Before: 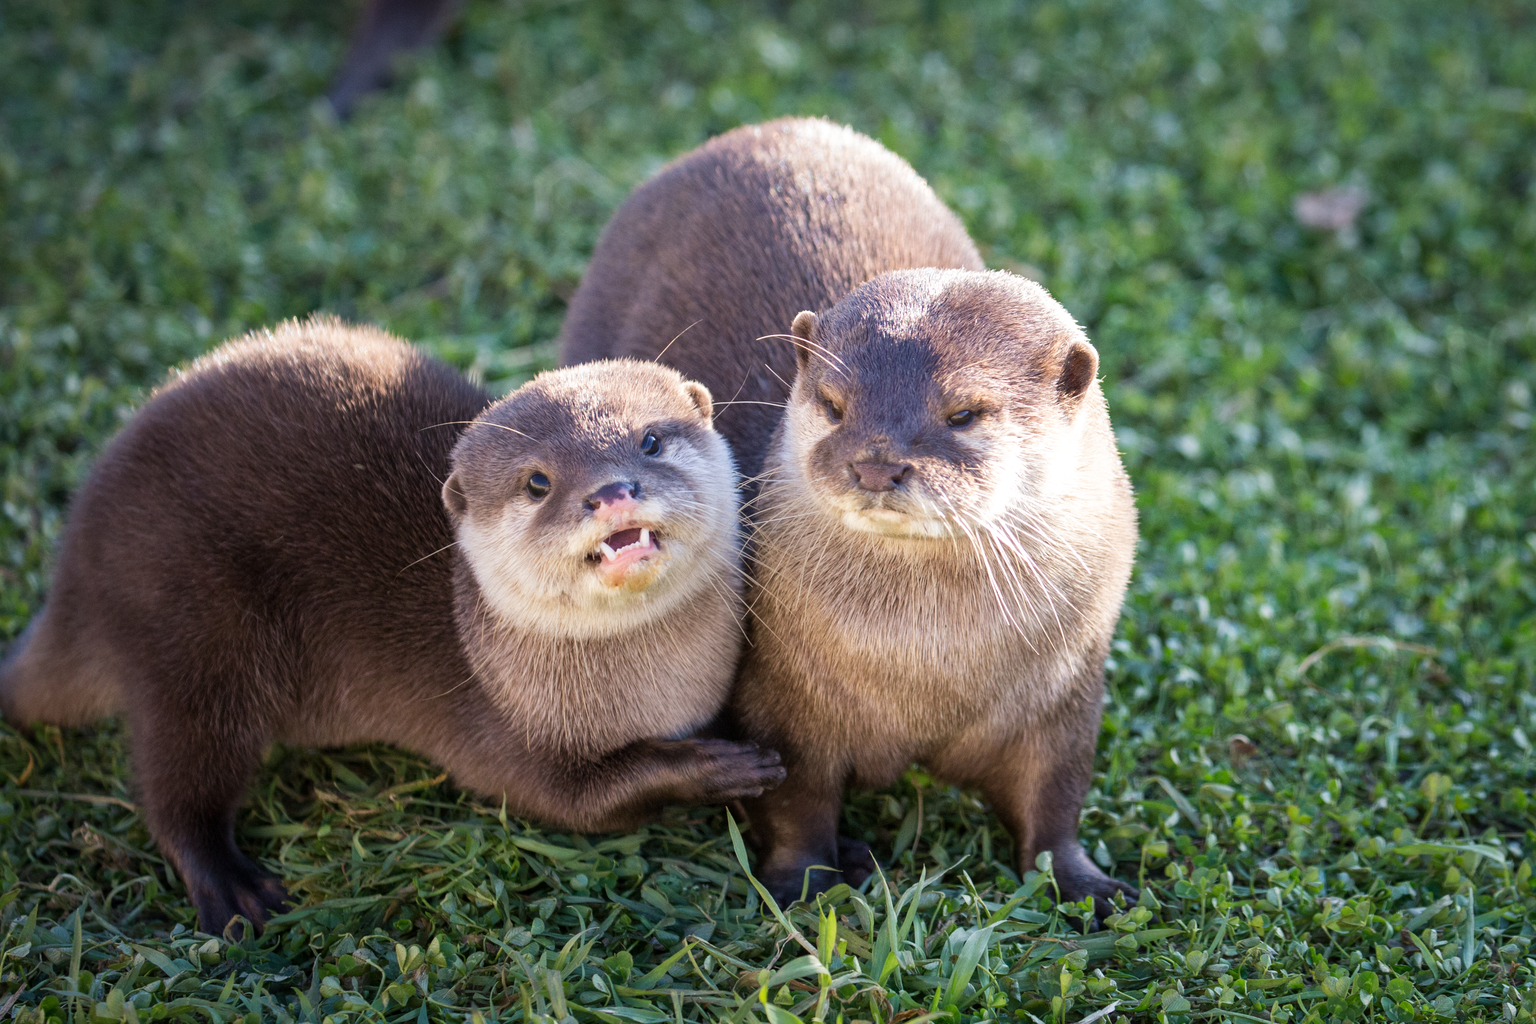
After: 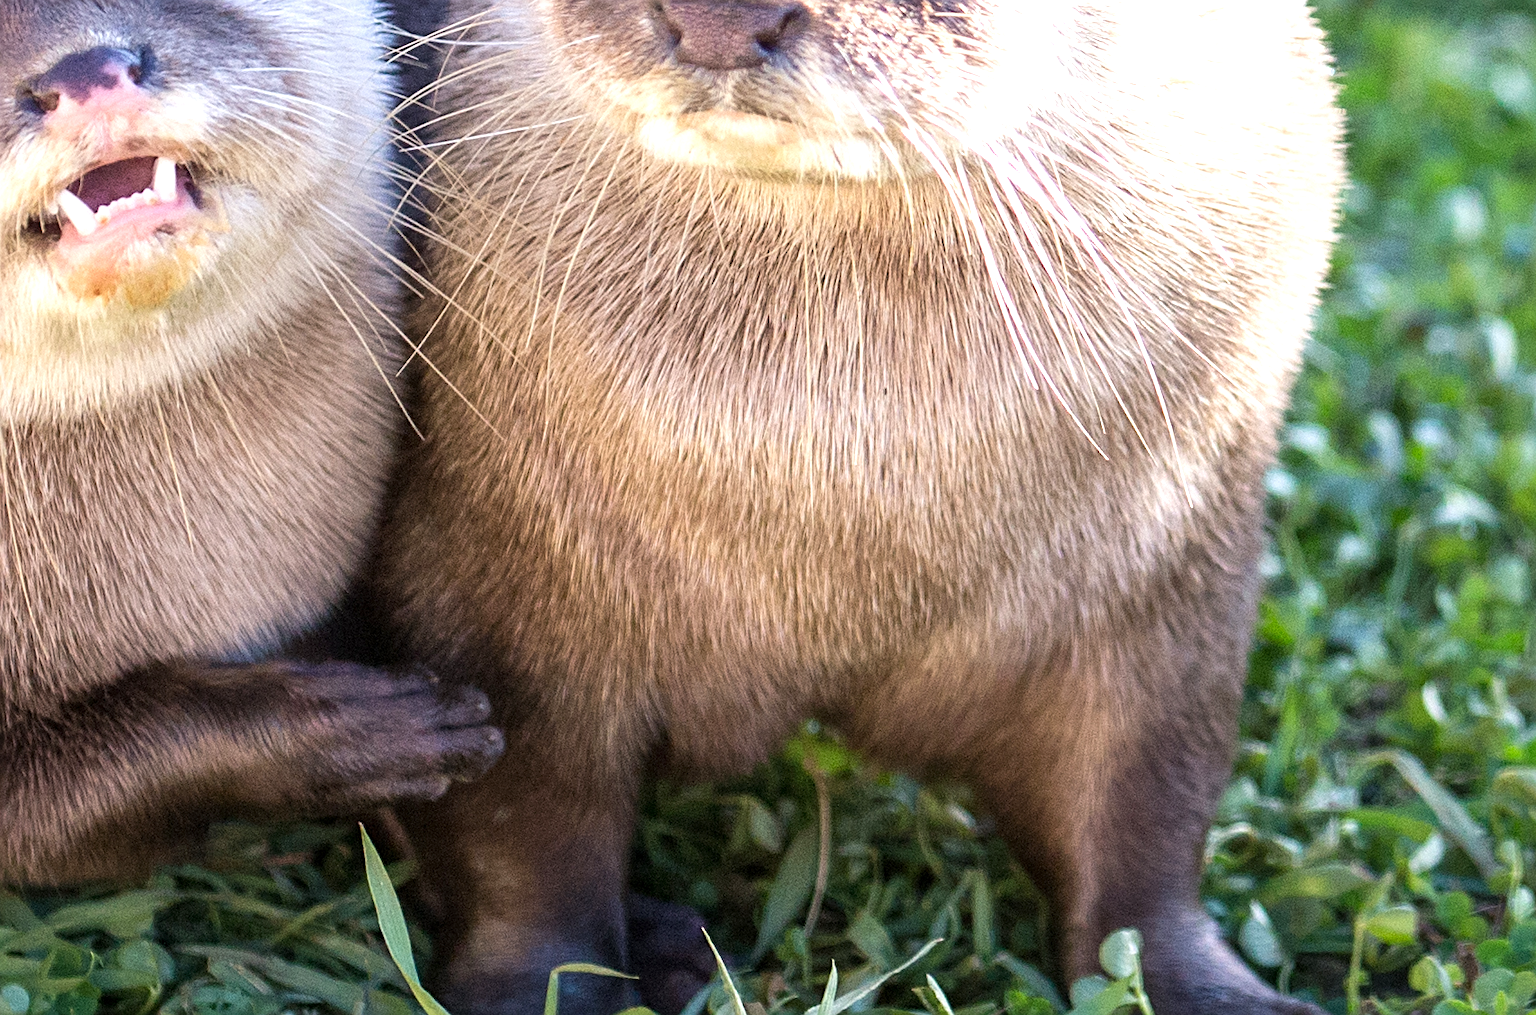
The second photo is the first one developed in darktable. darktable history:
sharpen: on, module defaults
exposure: exposure 0.553 EV, compensate highlight preservation false
crop: left 37.489%, top 45.183%, right 20.708%, bottom 13.341%
